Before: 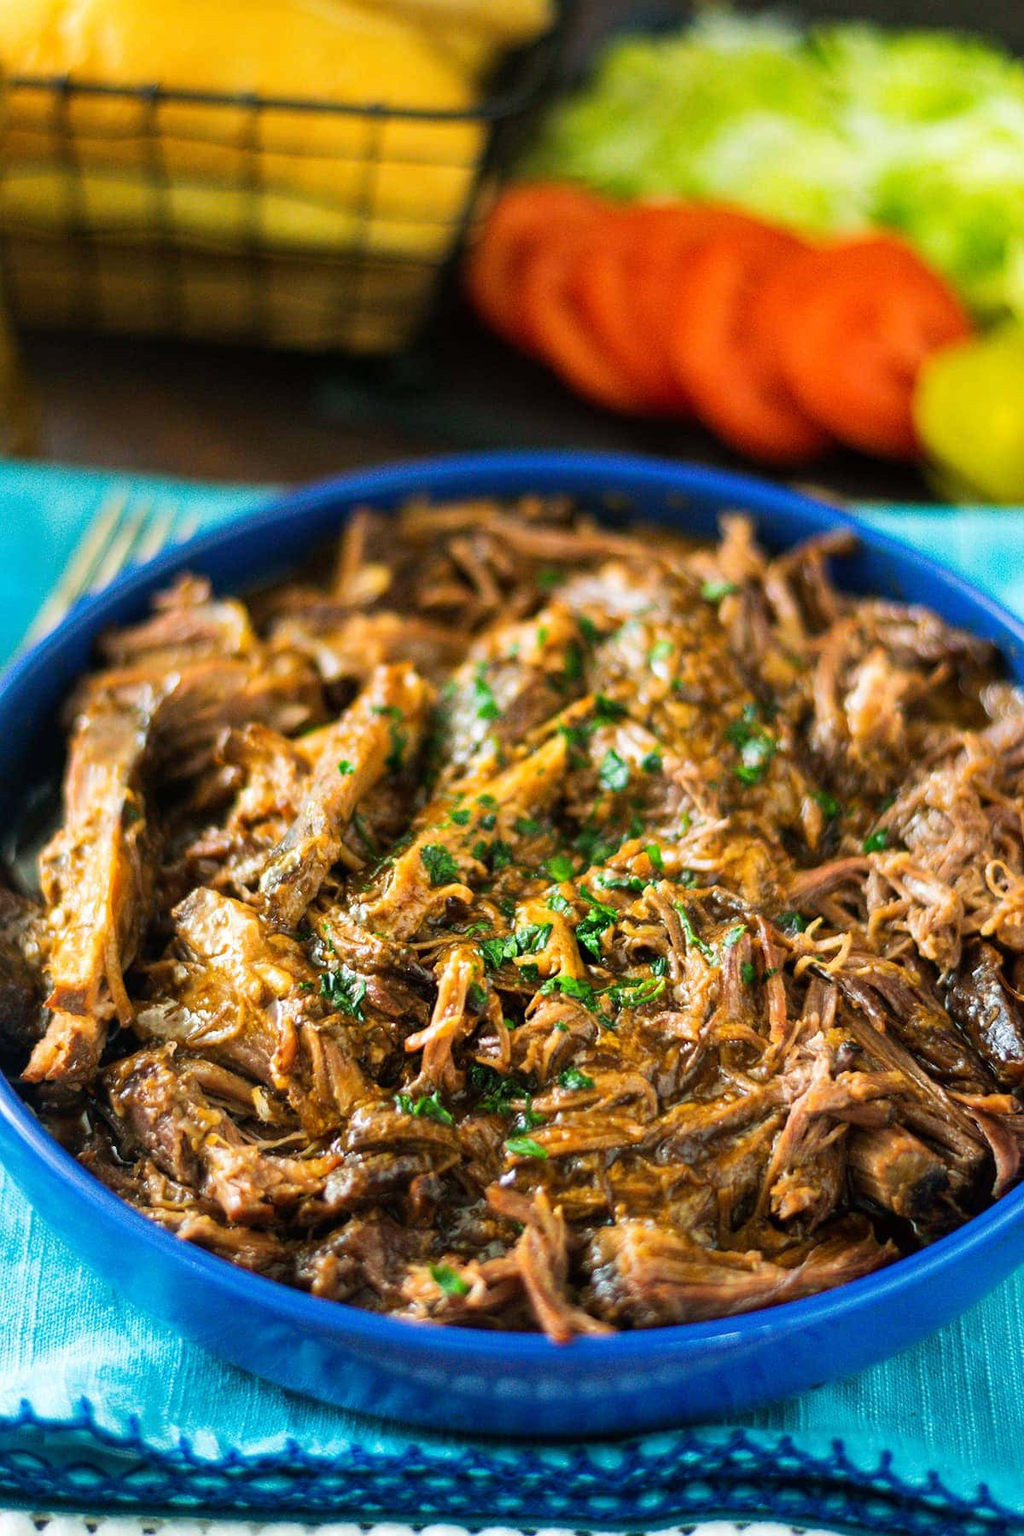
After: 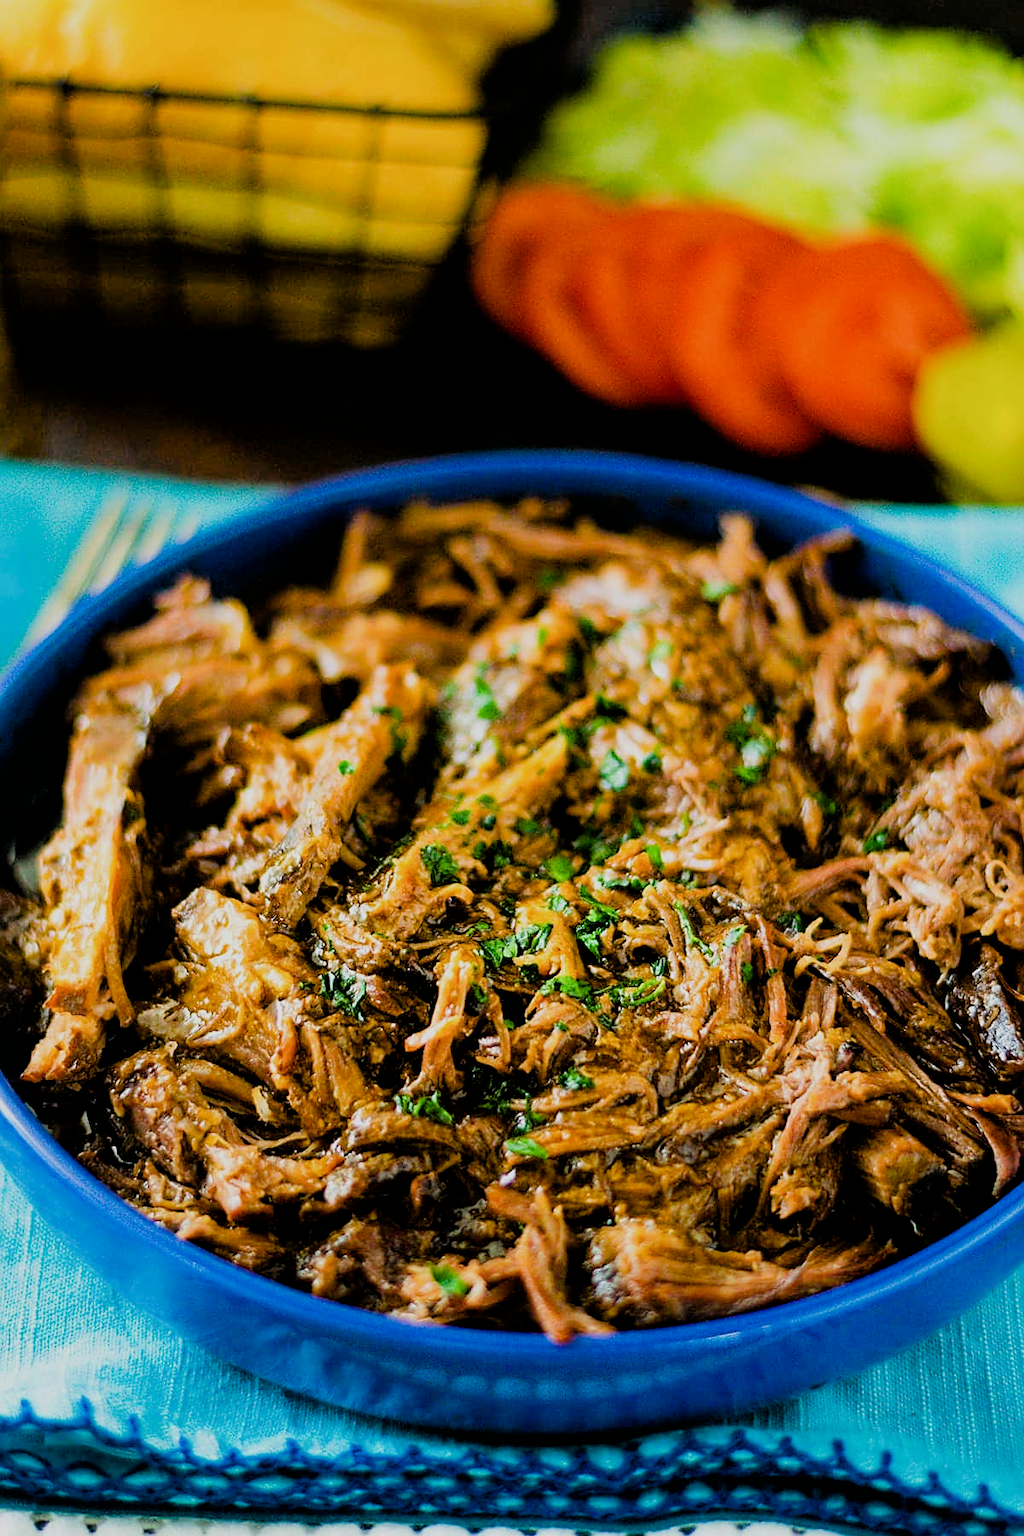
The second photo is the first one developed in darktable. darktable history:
sharpen: amount 0.494
color balance rgb: perceptual saturation grading › global saturation 20%, perceptual saturation grading › highlights -25.856%, perceptual saturation grading › shadows 49.655%
filmic rgb: black relative exposure -4.41 EV, white relative exposure 5.04 EV, threshold 3.04 EV, hardness 2.2, latitude 39.27%, contrast 1.154, highlights saturation mix 10.23%, shadows ↔ highlights balance 1.07%, iterations of high-quality reconstruction 0, enable highlight reconstruction true
